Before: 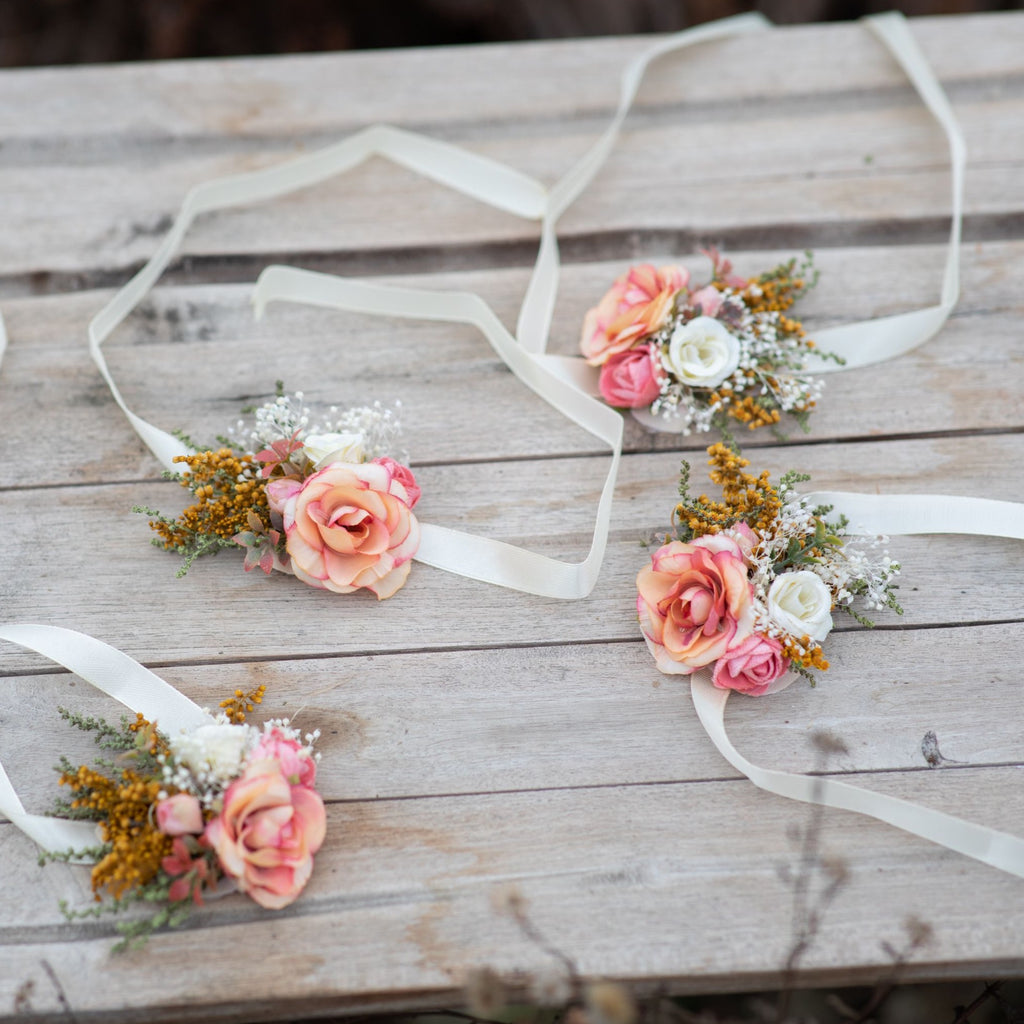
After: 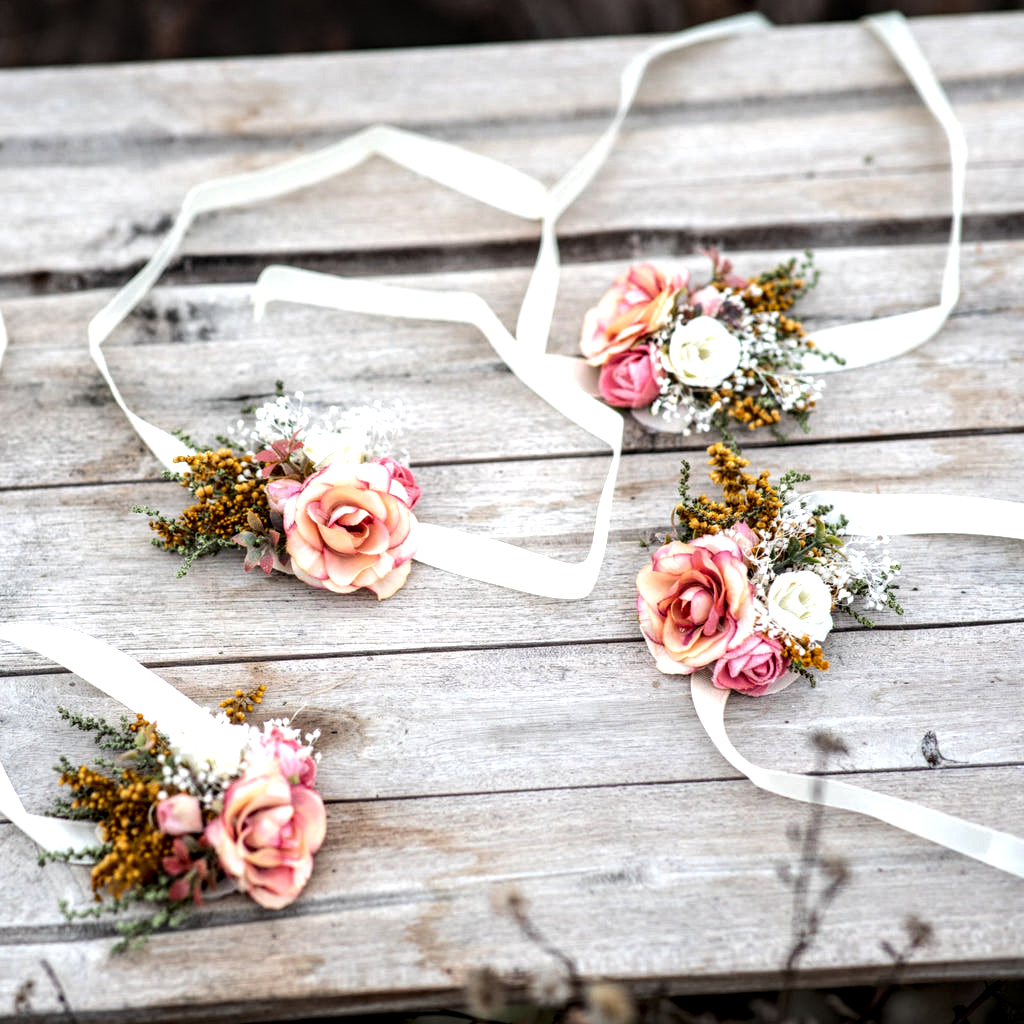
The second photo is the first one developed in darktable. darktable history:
tone equalizer: -8 EV -0.75 EV, -7 EV -0.7 EV, -6 EV -0.6 EV, -5 EV -0.4 EV, -3 EV 0.4 EV, -2 EV 0.6 EV, -1 EV 0.7 EV, +0 EV 0.75 EV, edges refinement/feathering 500, mask exposure compensation -1.57 EV, preserve details no
local contrast: detail 160%
